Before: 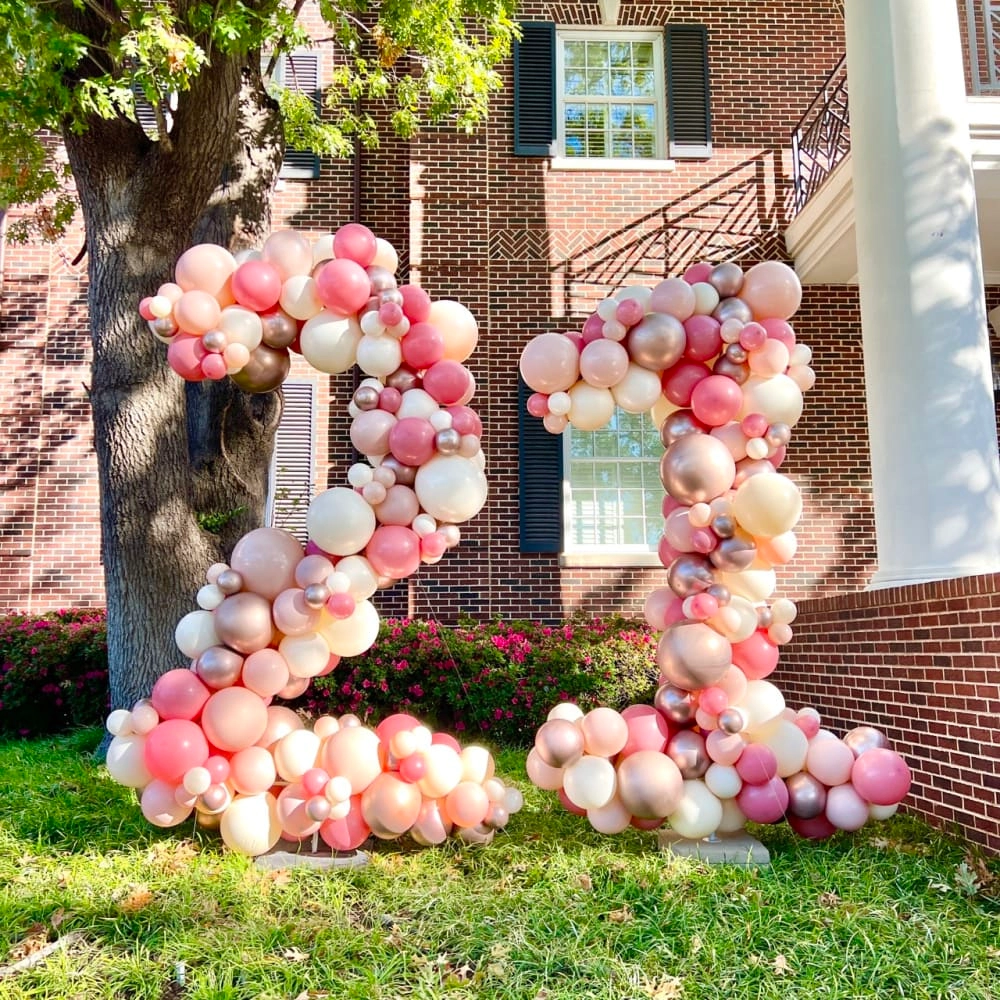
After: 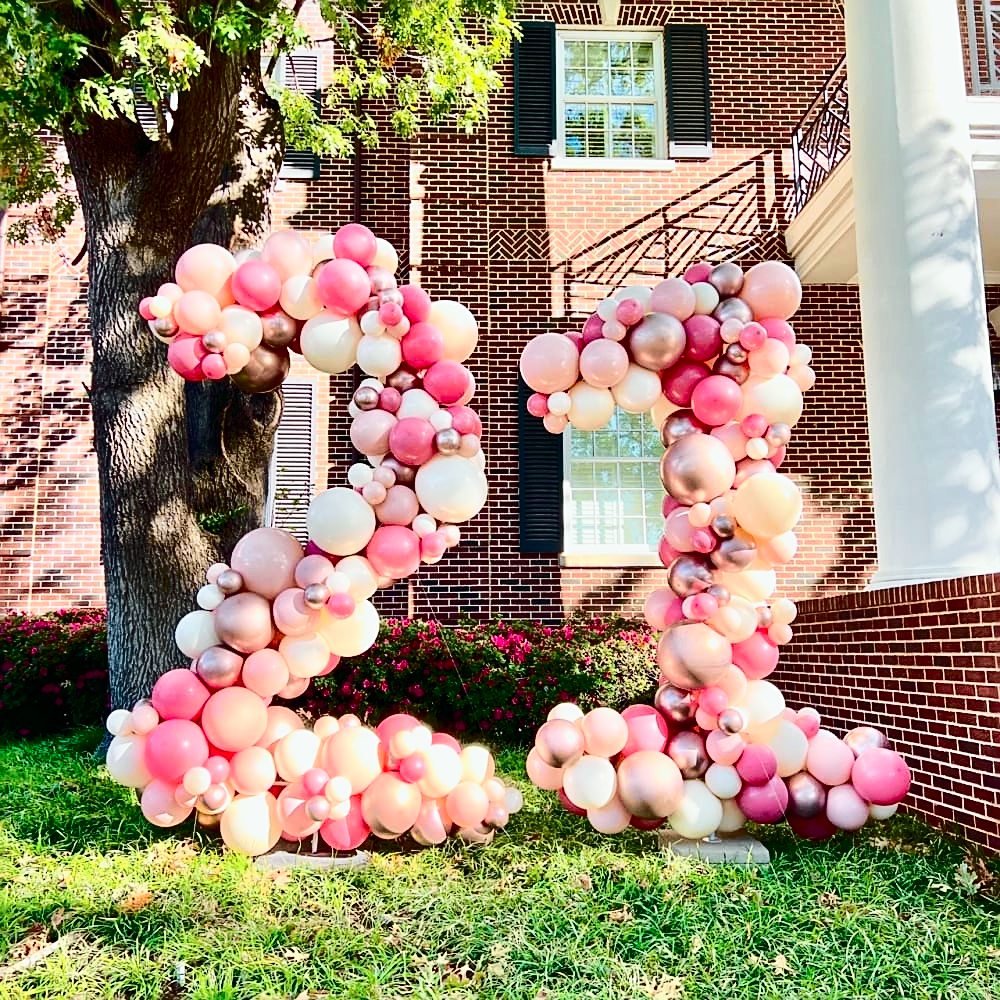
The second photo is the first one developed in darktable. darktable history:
sharpen: on, module defaults
contrast brightness saturation: contrast 0.295
tone curve: curves: ch0 [(0, 0.003) (0.211, 0.174) (0.482, 0.519) (0.843, 0.821) (0.992, 0.971)]; ch1 [(0, 0) (0.276, 0.206) (0.393, 0.364) (0.482, 0.477) (0.506, 0.5) (0.523, 0.523) (0.572, 0.592) (0.635, 0.665) (0.695, 0.759) (1, 1)]; ch2 [(0, 0) (0.438, 0.456) (0.498, 0.497) (0.536, 0.527) (0.562, 0.584) (0.619, 0.602) (0.698, 0.698) (1, 1)], color space Lab, independent channels, preserve colors none
